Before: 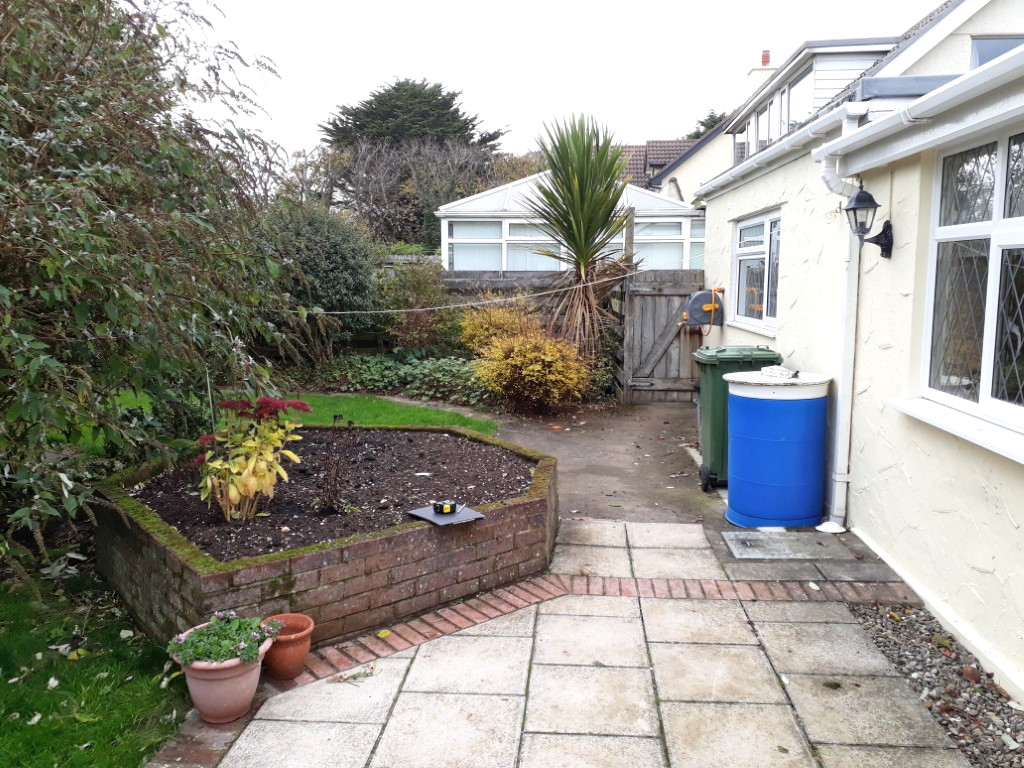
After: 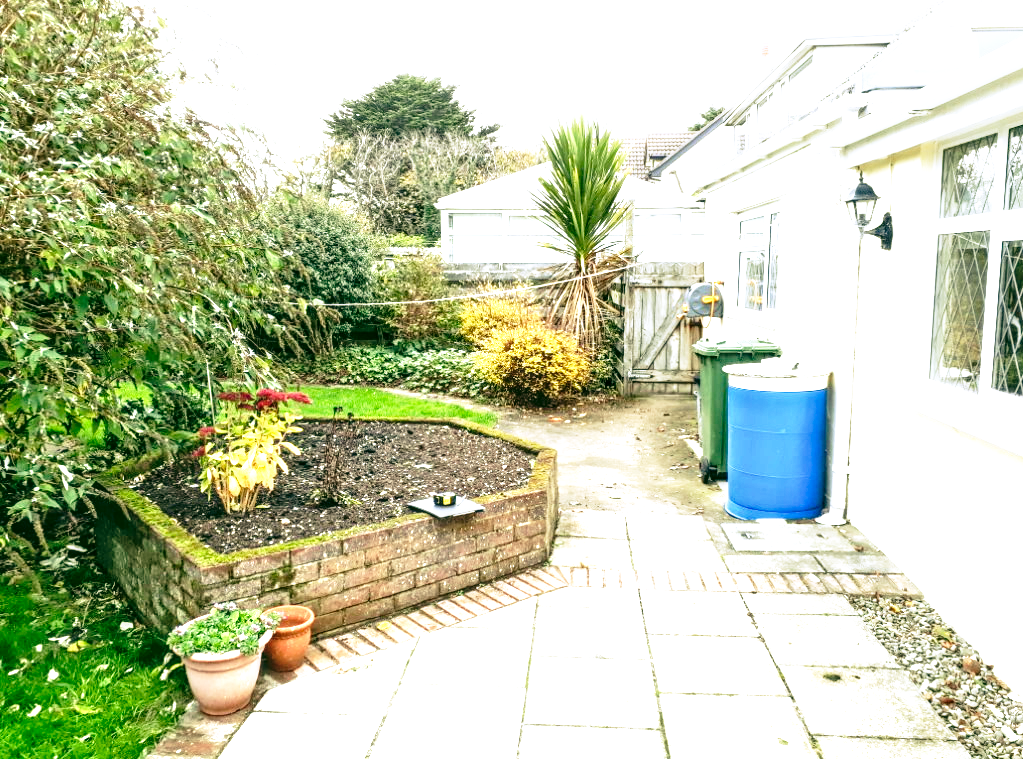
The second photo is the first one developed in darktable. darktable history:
local contrast: detail 144%
crop: top 1.049%, right 0.001%
rgb curve: curves: ch0 [(0.123, 0.061) (0.995, 0.887)]; ch1 [(0.06, 0.116) (1, 0.906)]; ch2 [(0, 0) (0.824, 0.69) (1, 1)], mode RGB, independent channels, compensate middle gray true
exposure: black level correction 0, exposure 1.3 EV, compensate exposure bias true, compensate highlight preservation false
base curve: curves: ch0 [(0, 0) (0.026, 0.03) (0.109, 0.232) (0.351, 0.748) (0.669, 0.968) (1, 1)], preserve colors none
